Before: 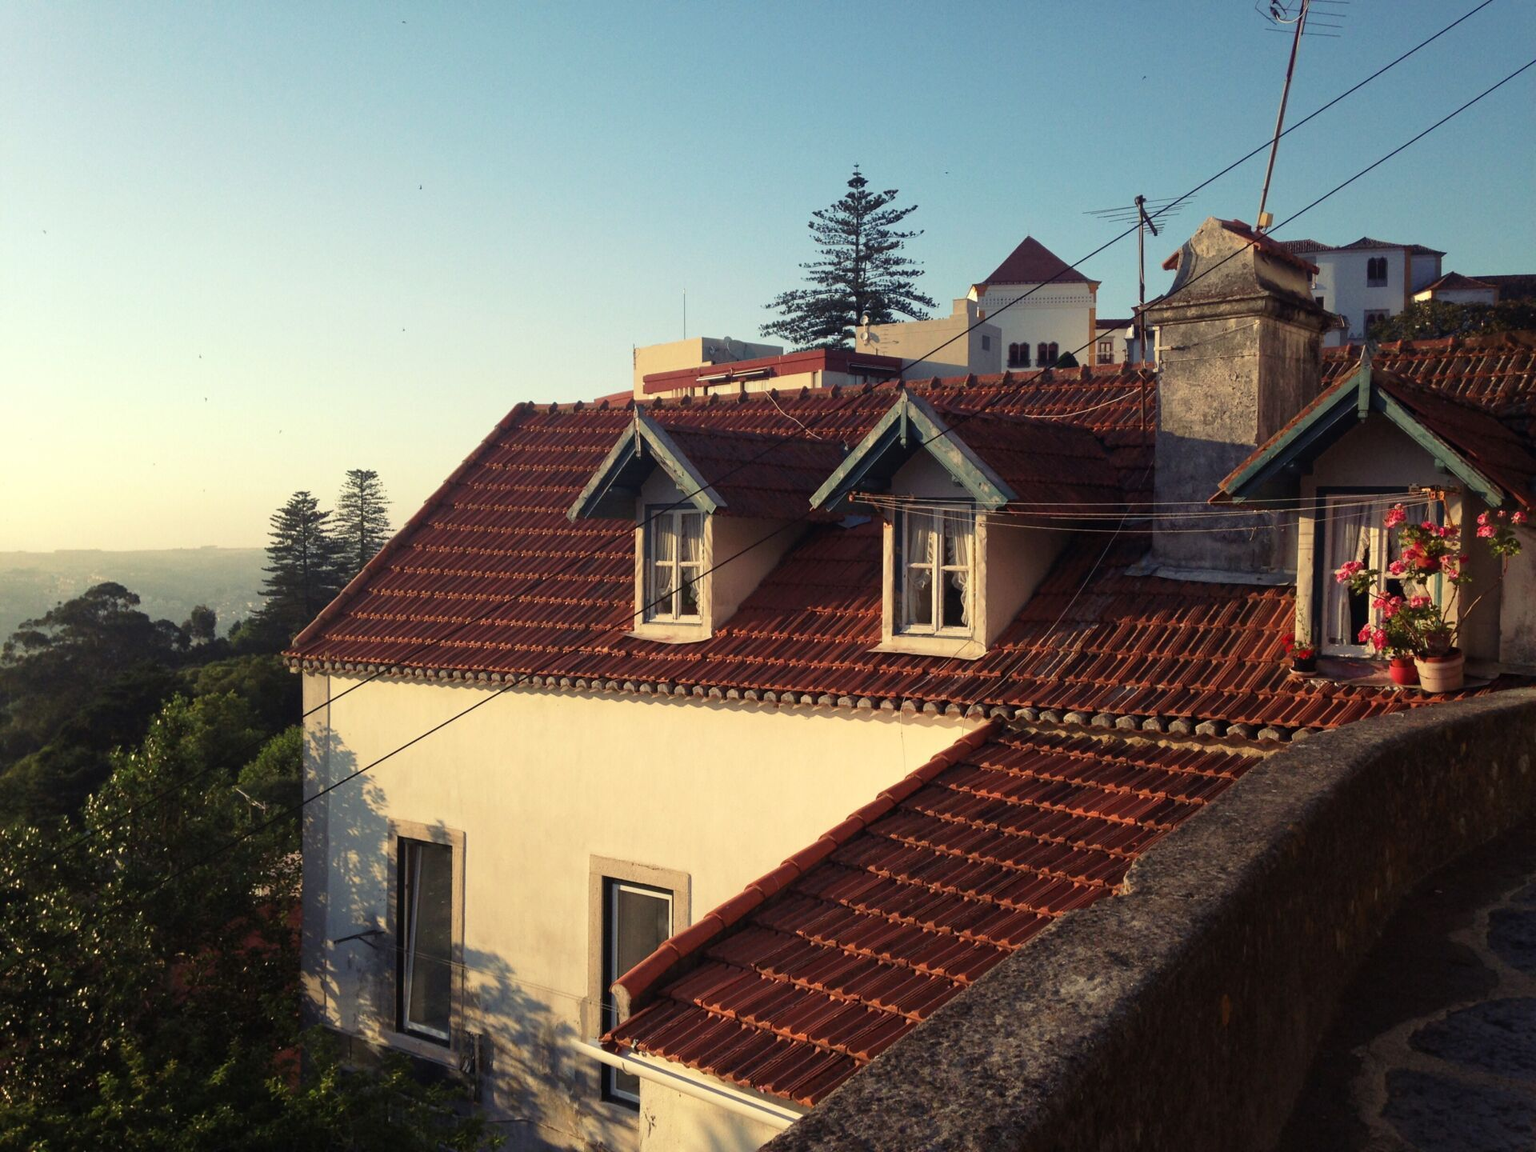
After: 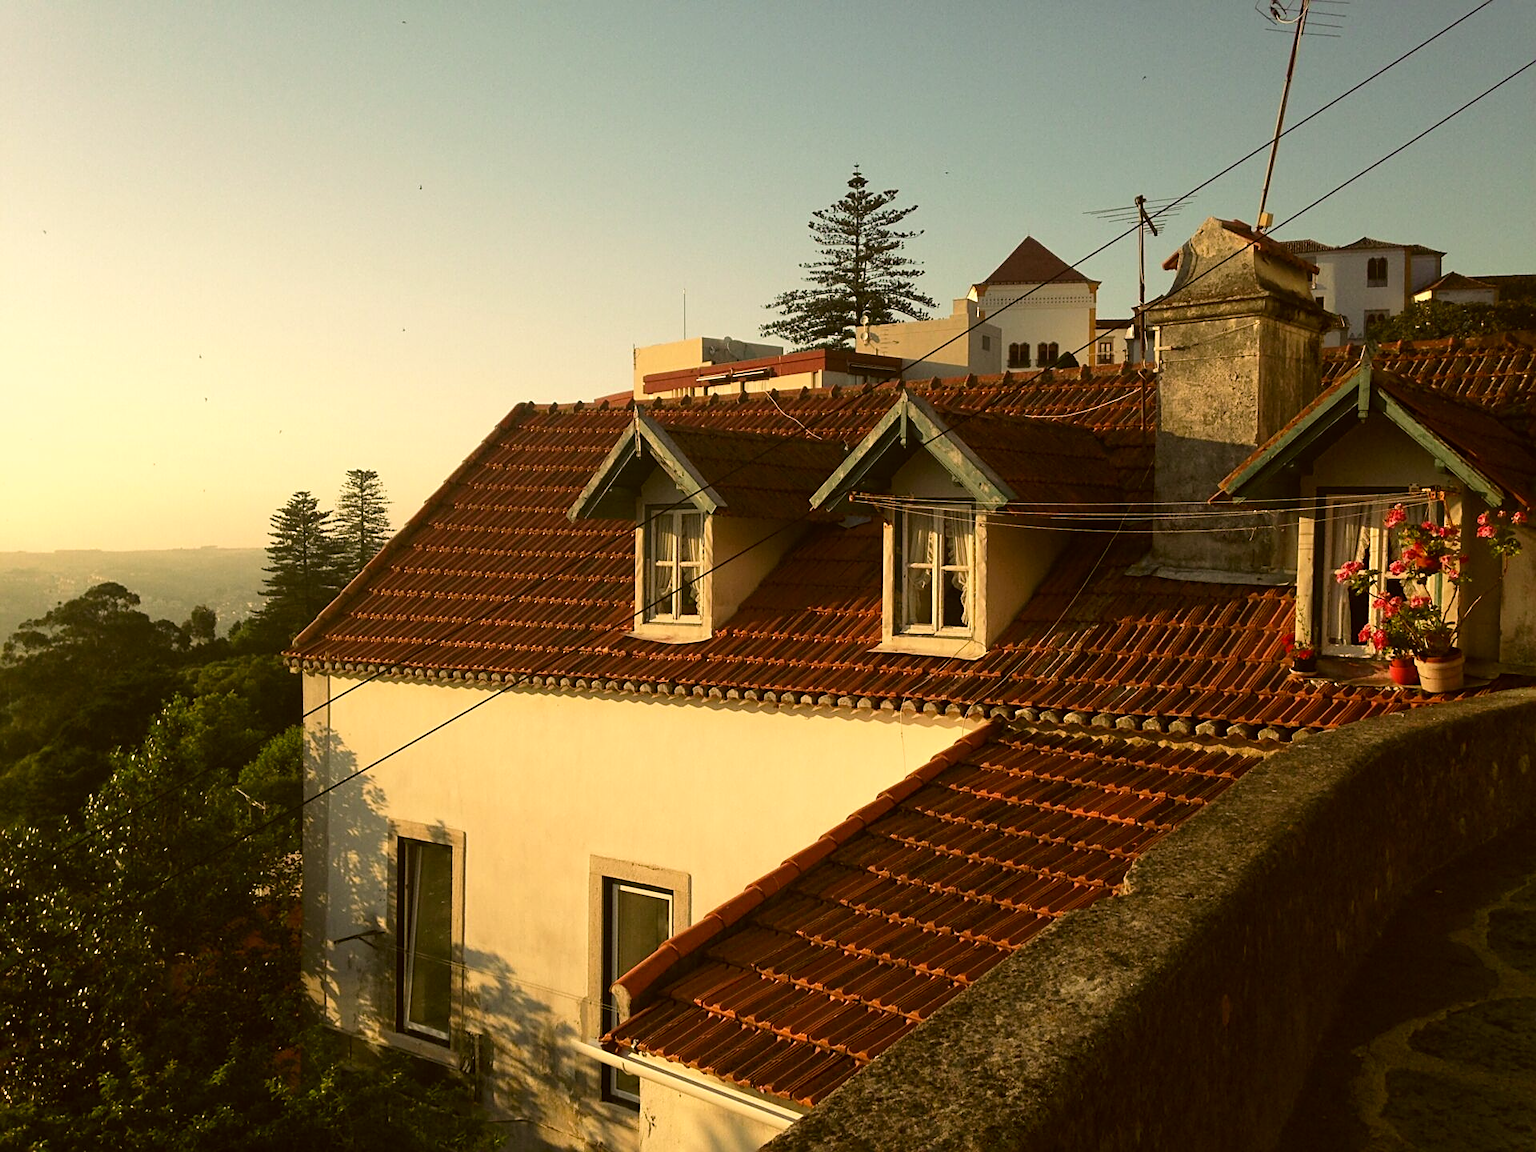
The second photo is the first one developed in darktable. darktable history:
tone equalizer: edges refinement/feathering 500, mask exposure compensation -1.57 EV, preserve details guided filter
color correction: highlights a* 8.19, highlights b* 15.44, shadows a* -0.649, shadows b* 27.21
sharpen: on, module defaults
